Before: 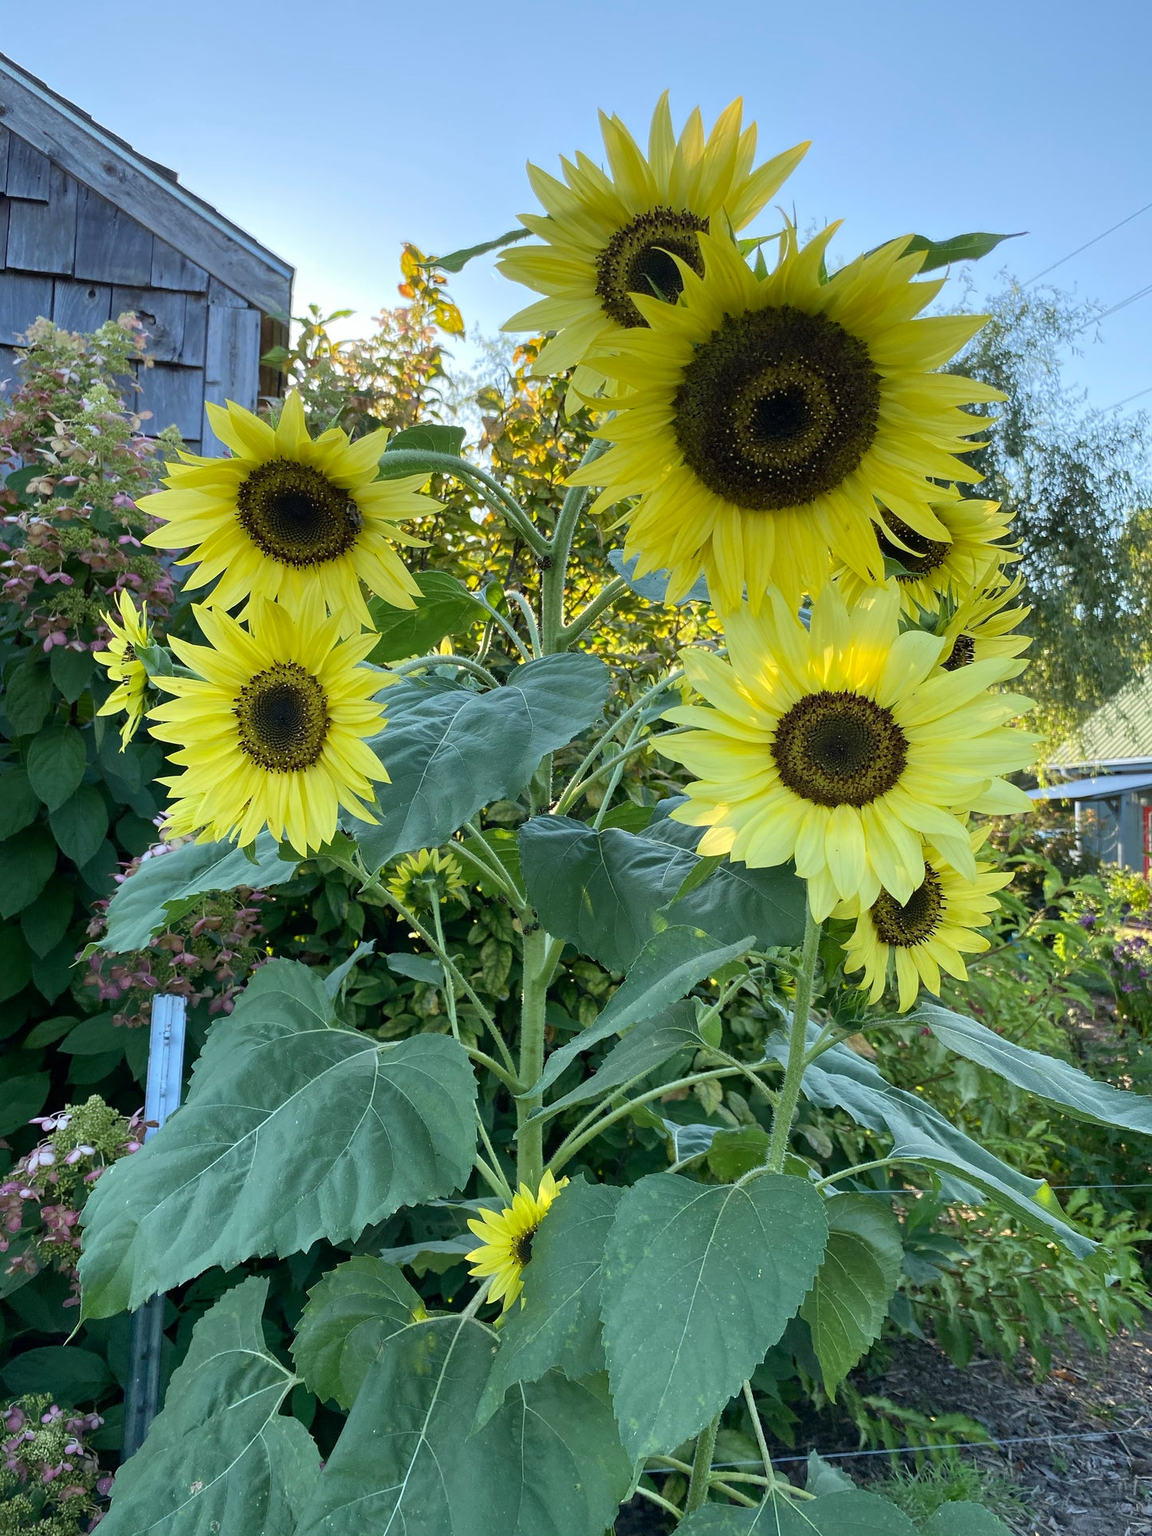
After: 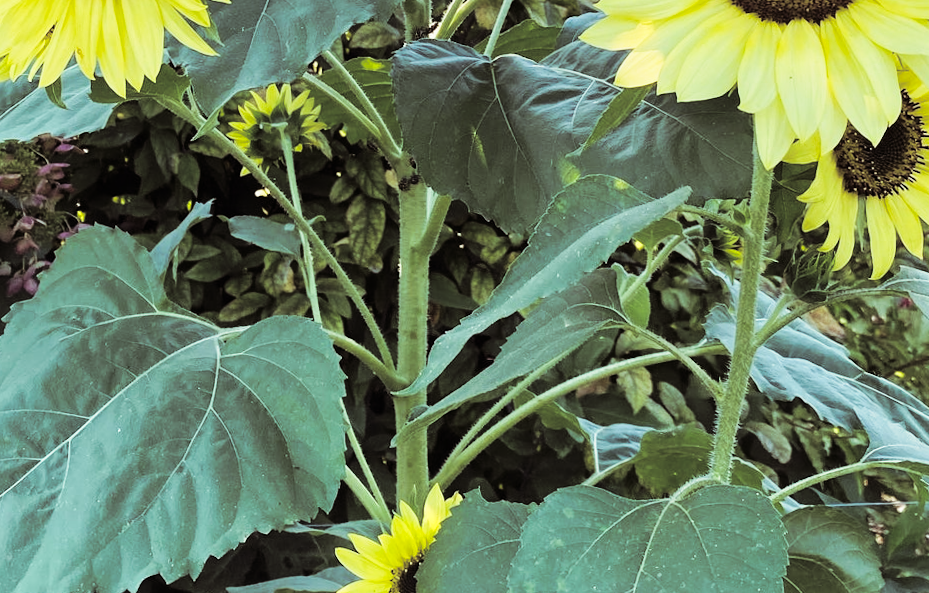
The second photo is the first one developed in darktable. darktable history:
rotate and perspective: rotation -1°, crop left 0.011, crop right 0.989, crop top 0.025, crop bottom 0.975
split-toning: shadows › saturation 0.24, highlights › hue 54°, highlights › saturation 0.24
base curve: curves: ch0 [(0, 0) (0.036, 0.025) (0.121, 0.166) (0.206, 0.329) (0.605, 0.79) (1, 1)], preserve colors none
crop: left 18.091%, top 51.13%, right 17.525%, bottom 16.85%
